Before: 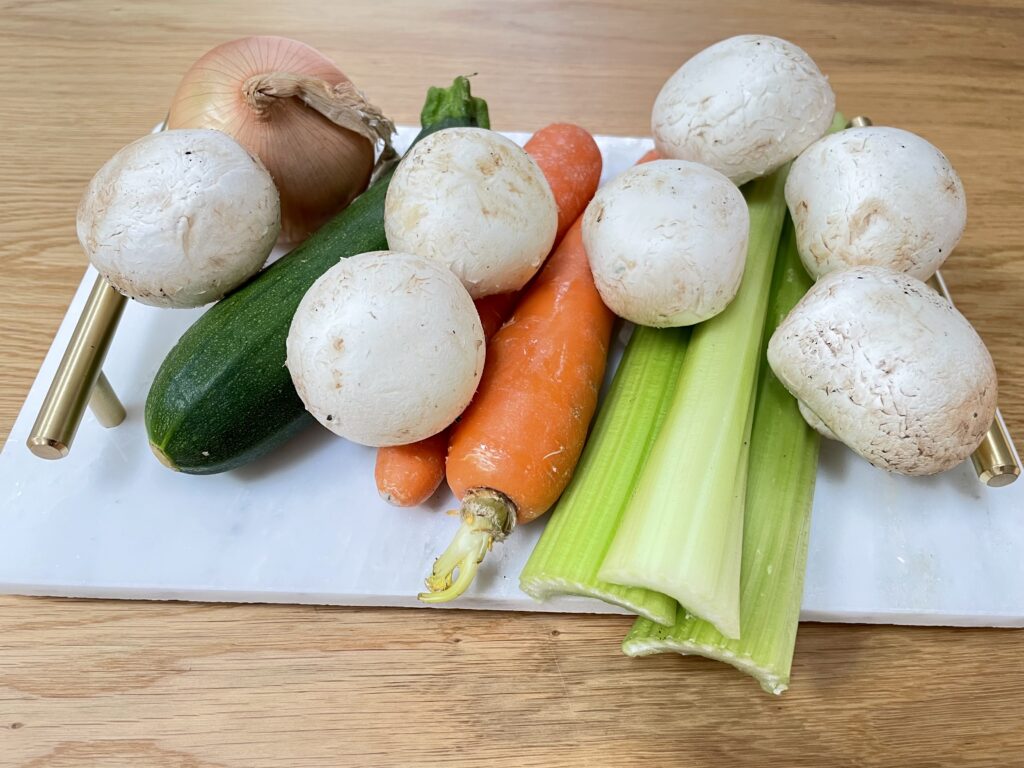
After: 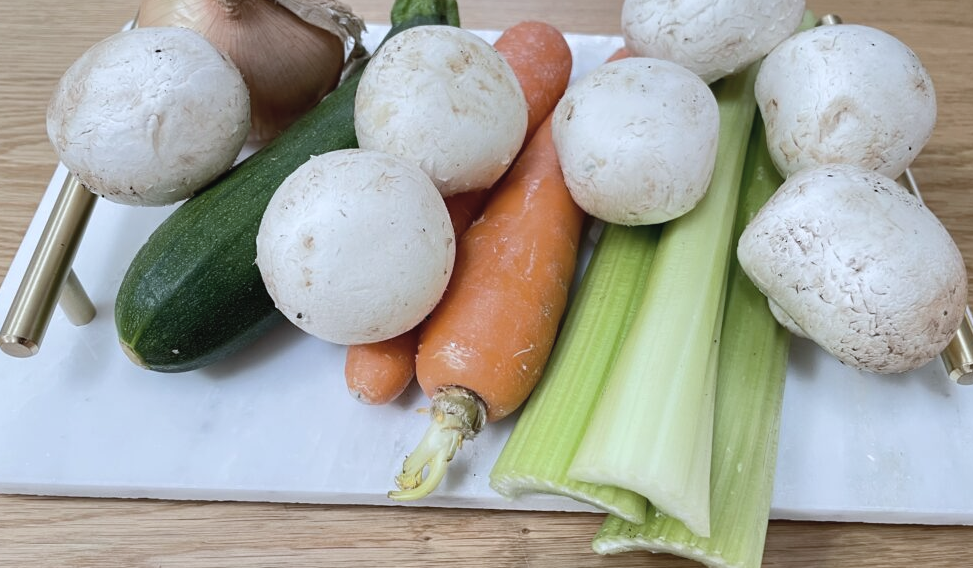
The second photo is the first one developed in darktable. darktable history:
white balance: red 0.954, blue 1.079
crop and rotate: left 2.991%, top 13.302%, right 1.981%, bottom 12.636%
contrast brightness saturation: contrast -0.05, saturation -0.41
